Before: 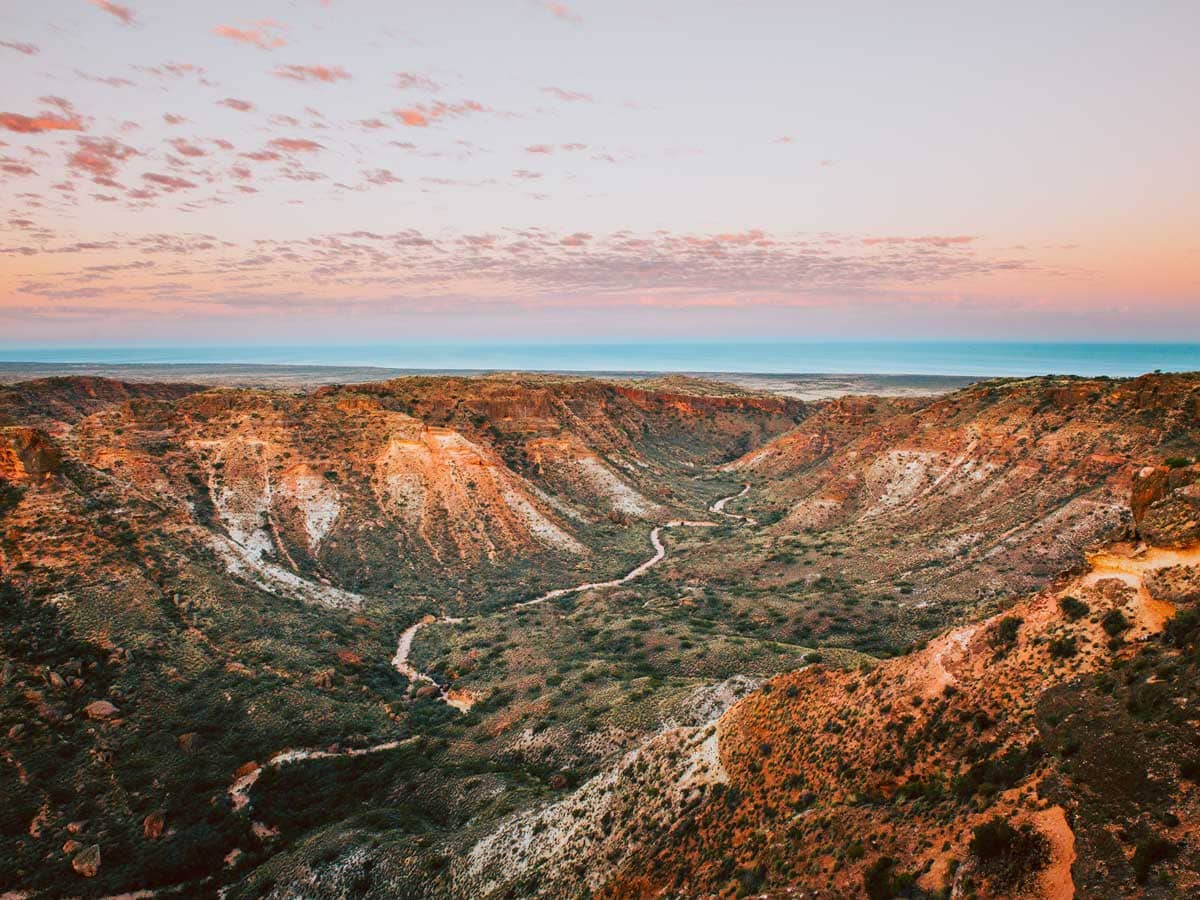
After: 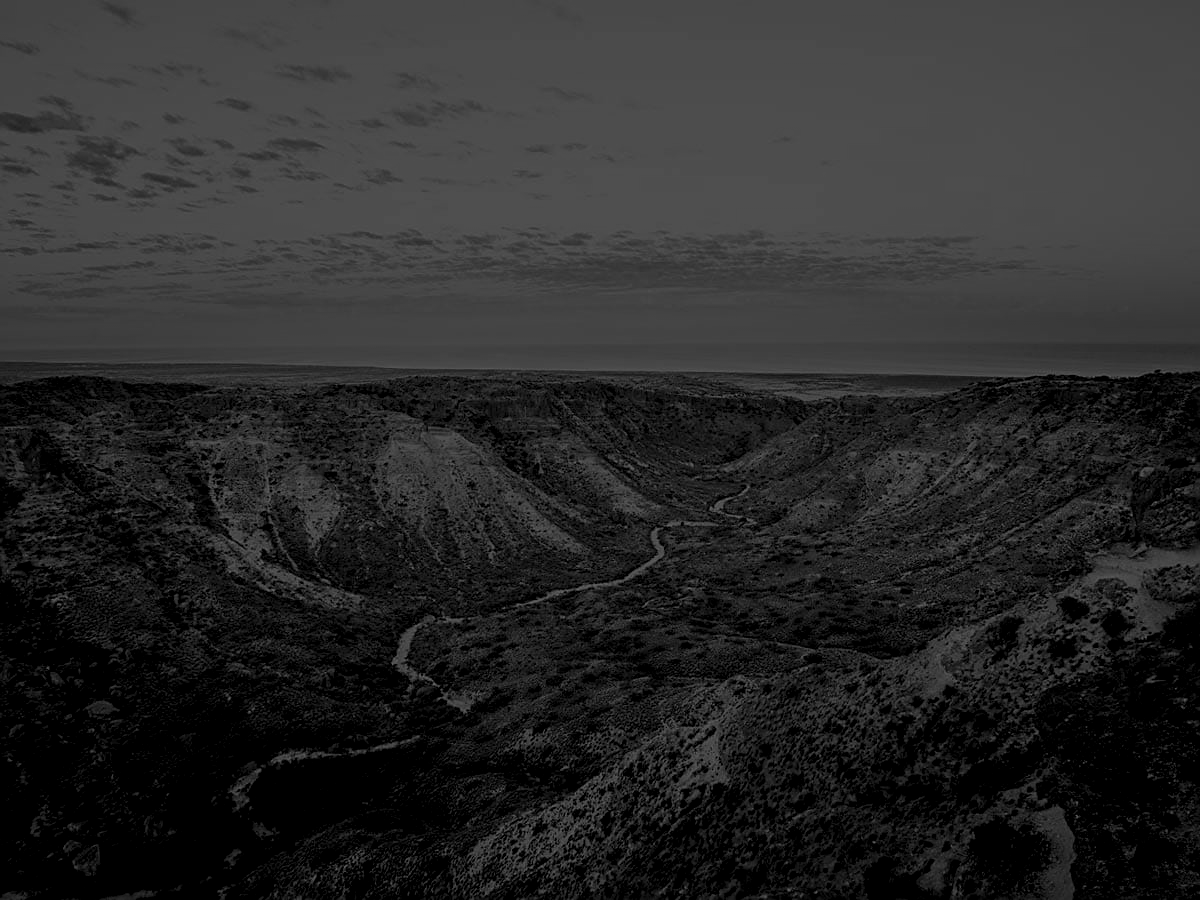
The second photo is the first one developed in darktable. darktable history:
sharpen: on, module defaults
levels: mode automatic, black 0.023%, white 99.97%, levels [0.062, 0.494, 0.925]
colorize: hue 90°, saturation 19%, lightness 1.59%, version 1
monochrome: on, module defaults
